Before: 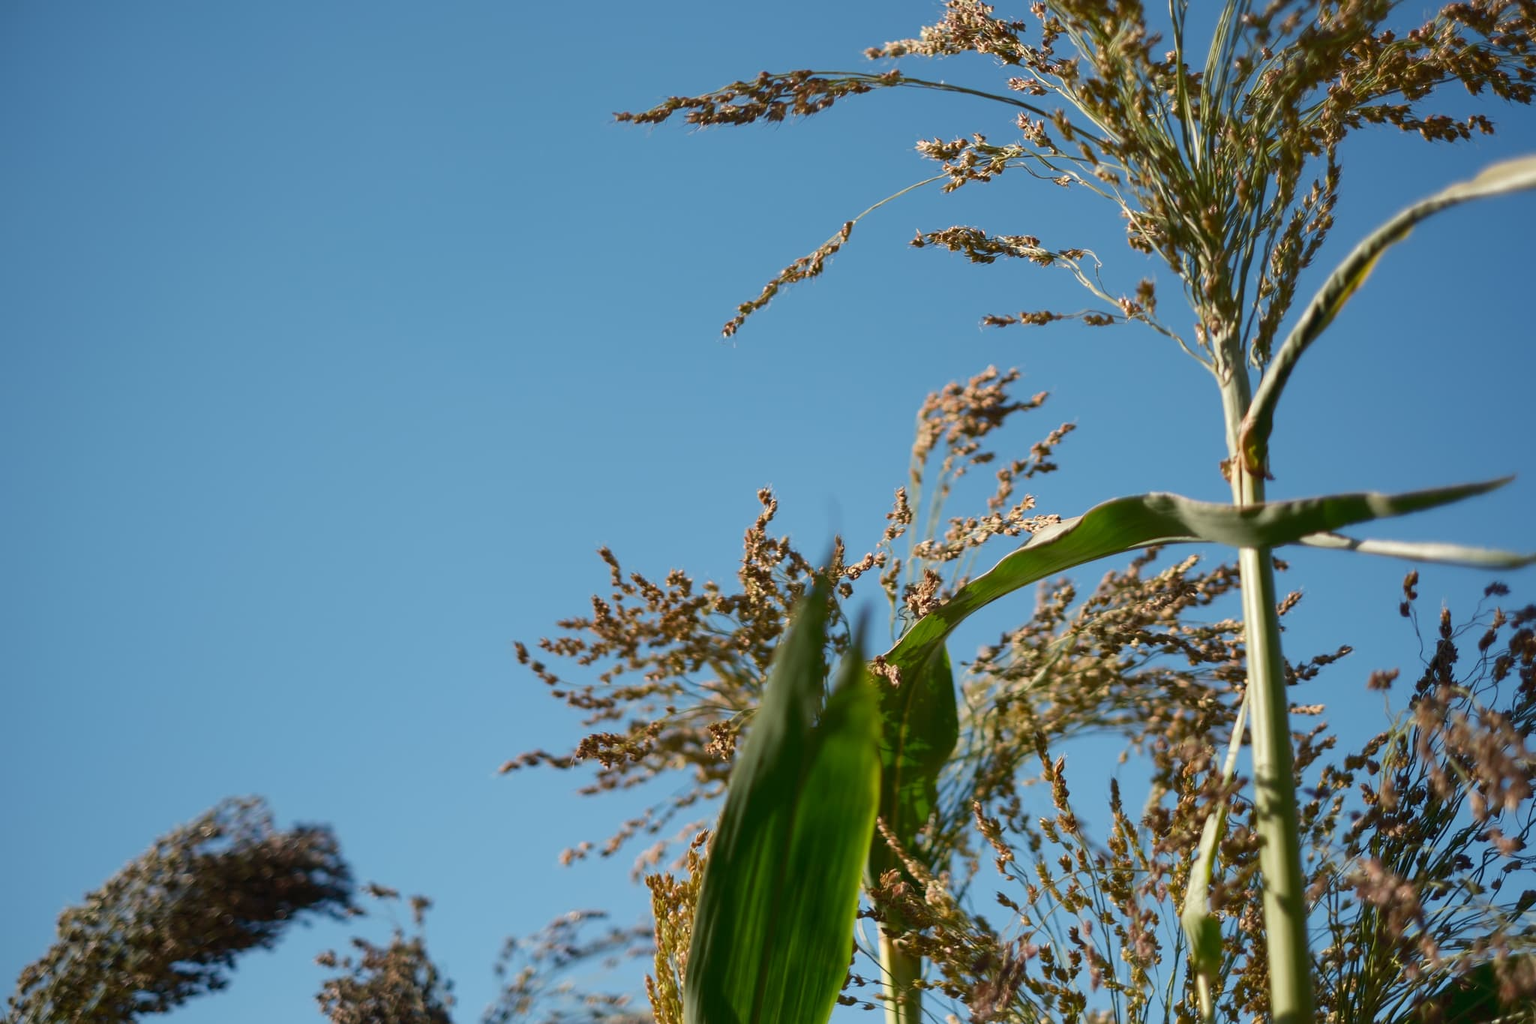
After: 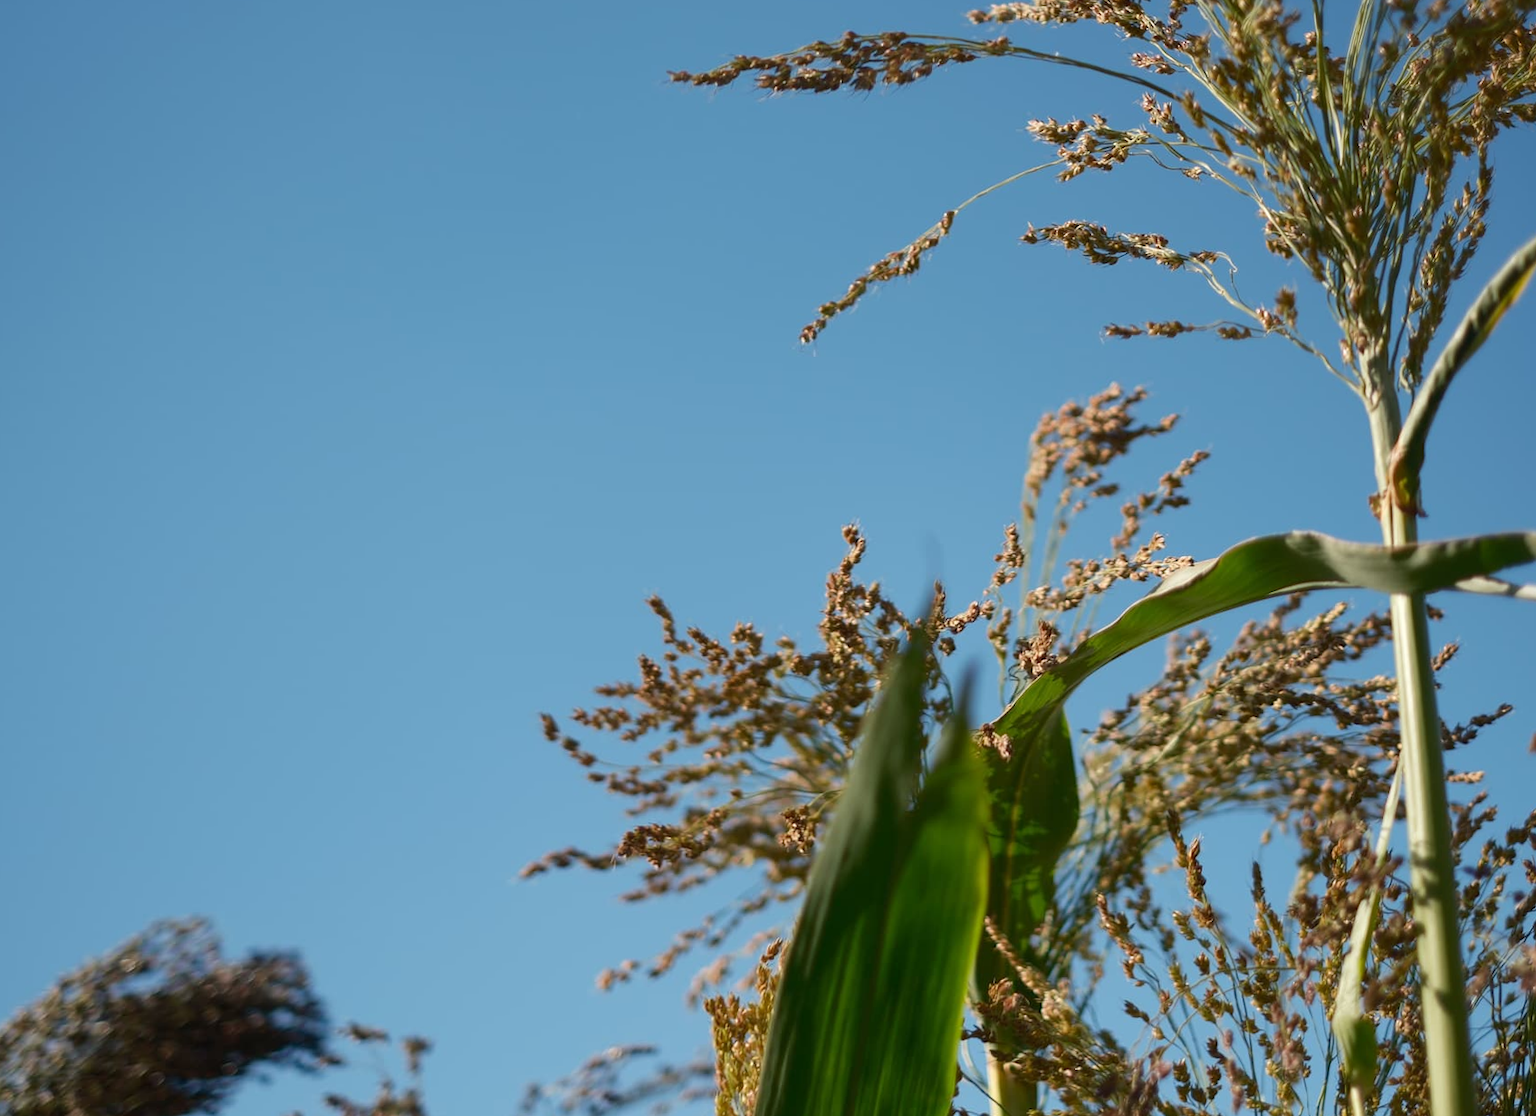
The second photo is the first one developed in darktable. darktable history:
crop: left 7.598%, right 7.873%
rotate and perspective: rotation -0.013°, lens shift (vertical) -0.027, lens shift (horizontal) 0.178, crop left 0.016, crop right 0.989, crop top 0.082, crop bottom 0.918
exposure: compensate highlight preservation false
